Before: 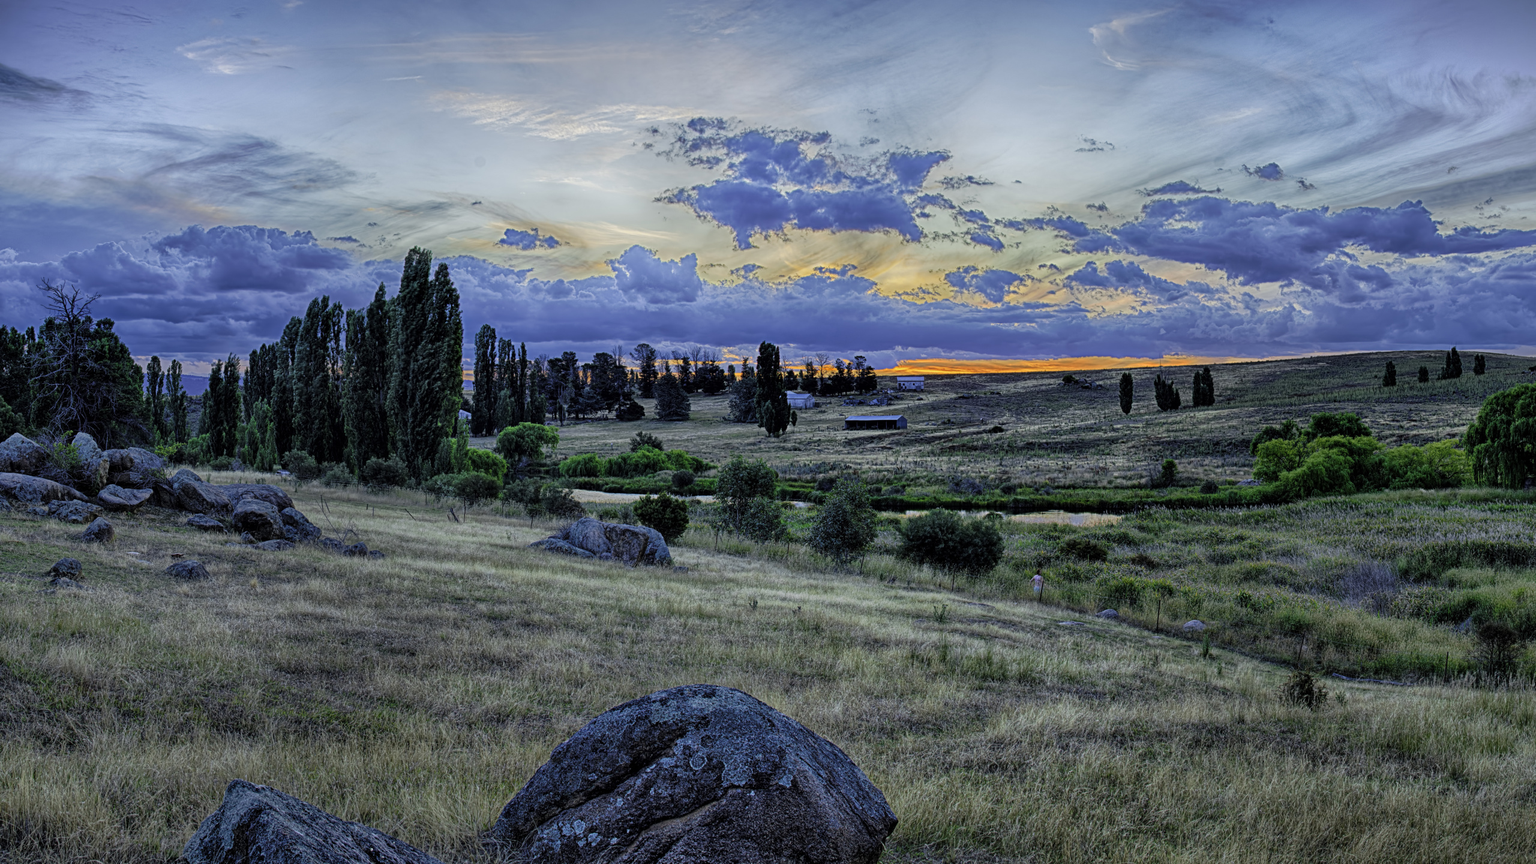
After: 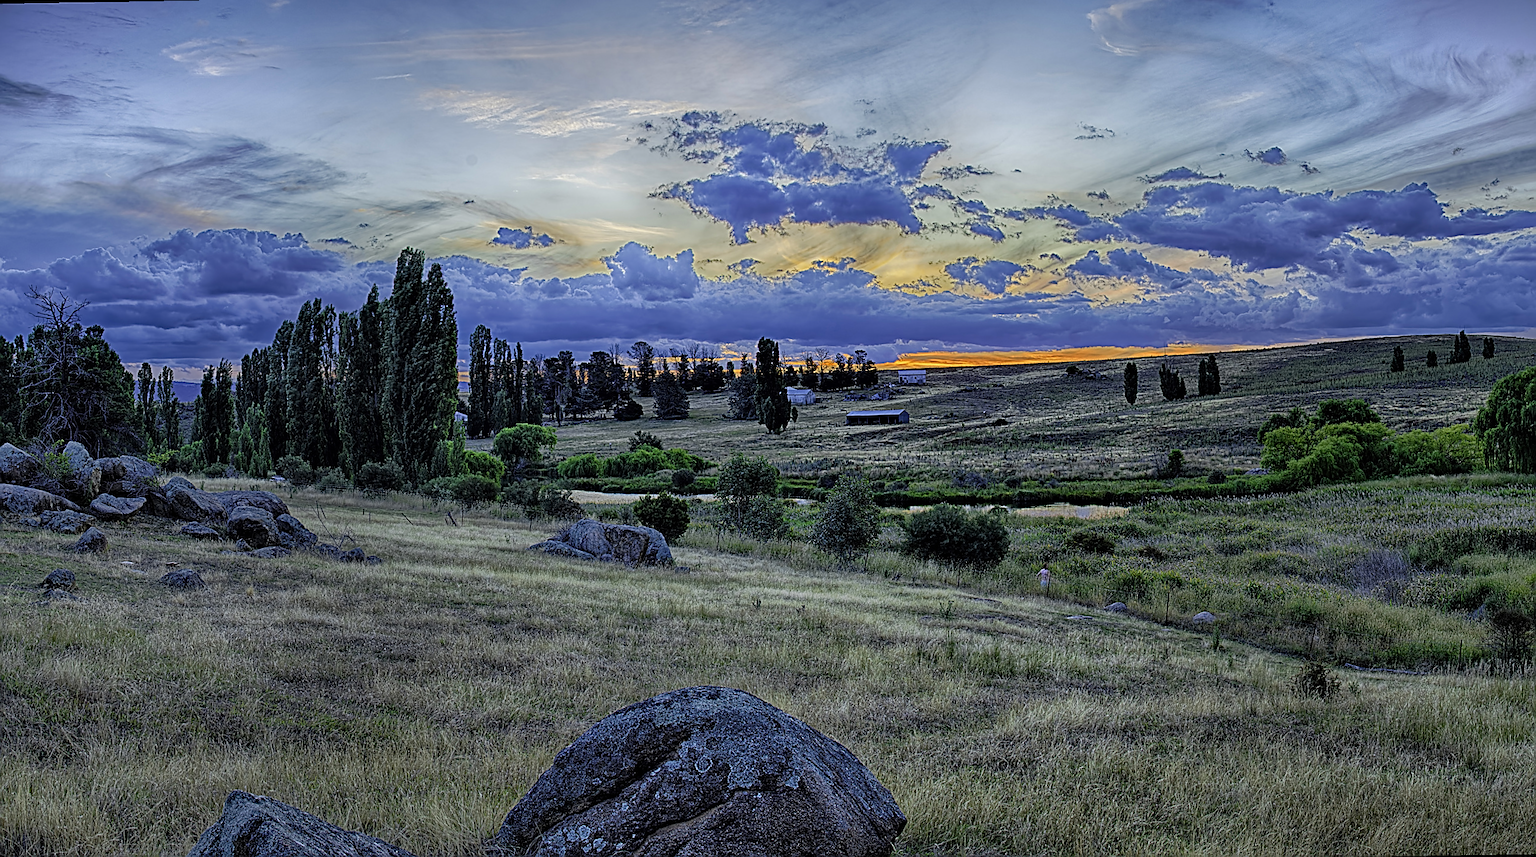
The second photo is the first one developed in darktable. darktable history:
rotate and perspective: rotation -1°, crop left 0.011, crop right 0.989, crop top 0.025, crop bottom 0.975
haze removal: compatibility mode true, adaptive false
sharpen: radius 1.4, amount 1.25, threshold 0.7
